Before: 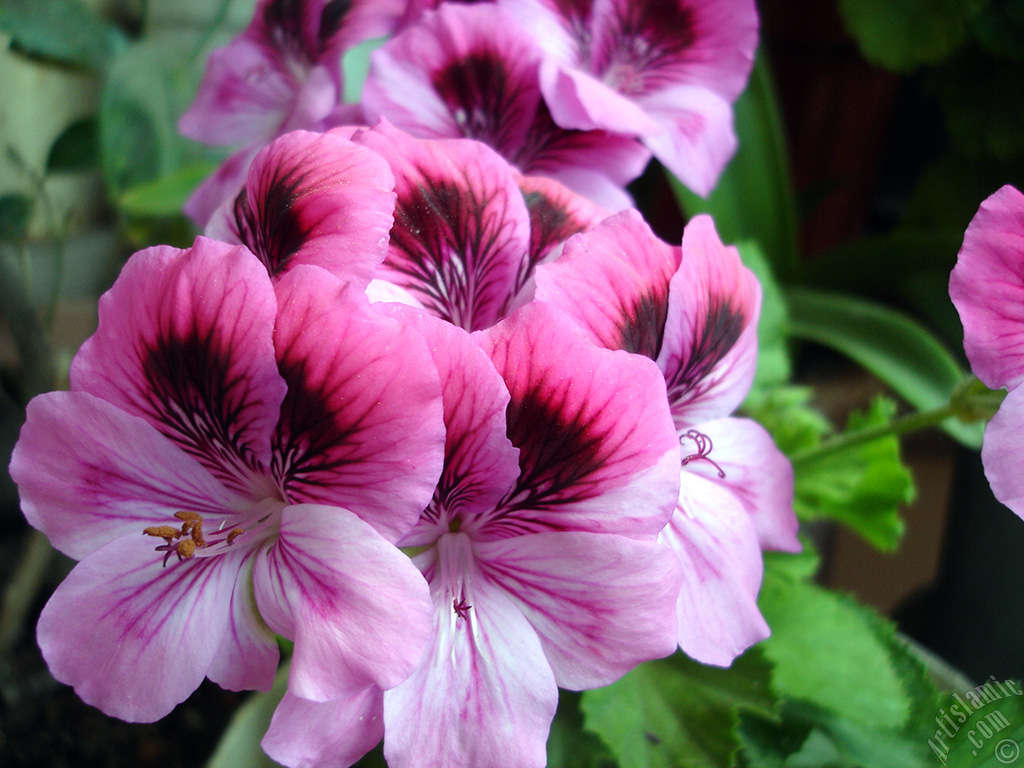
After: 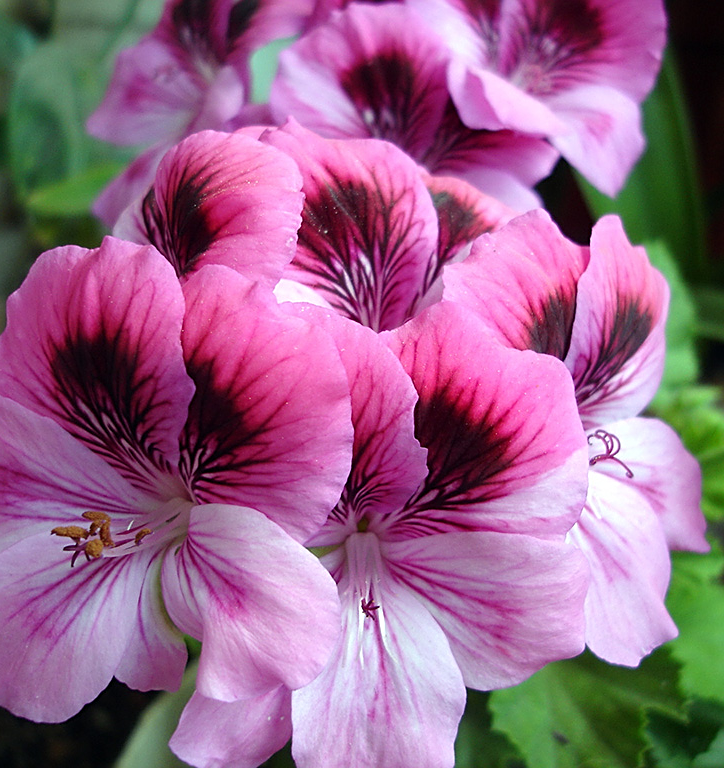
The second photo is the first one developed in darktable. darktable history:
crop and rotate: left 9.061%, right 20.142%
sharpen: on, module defaults
